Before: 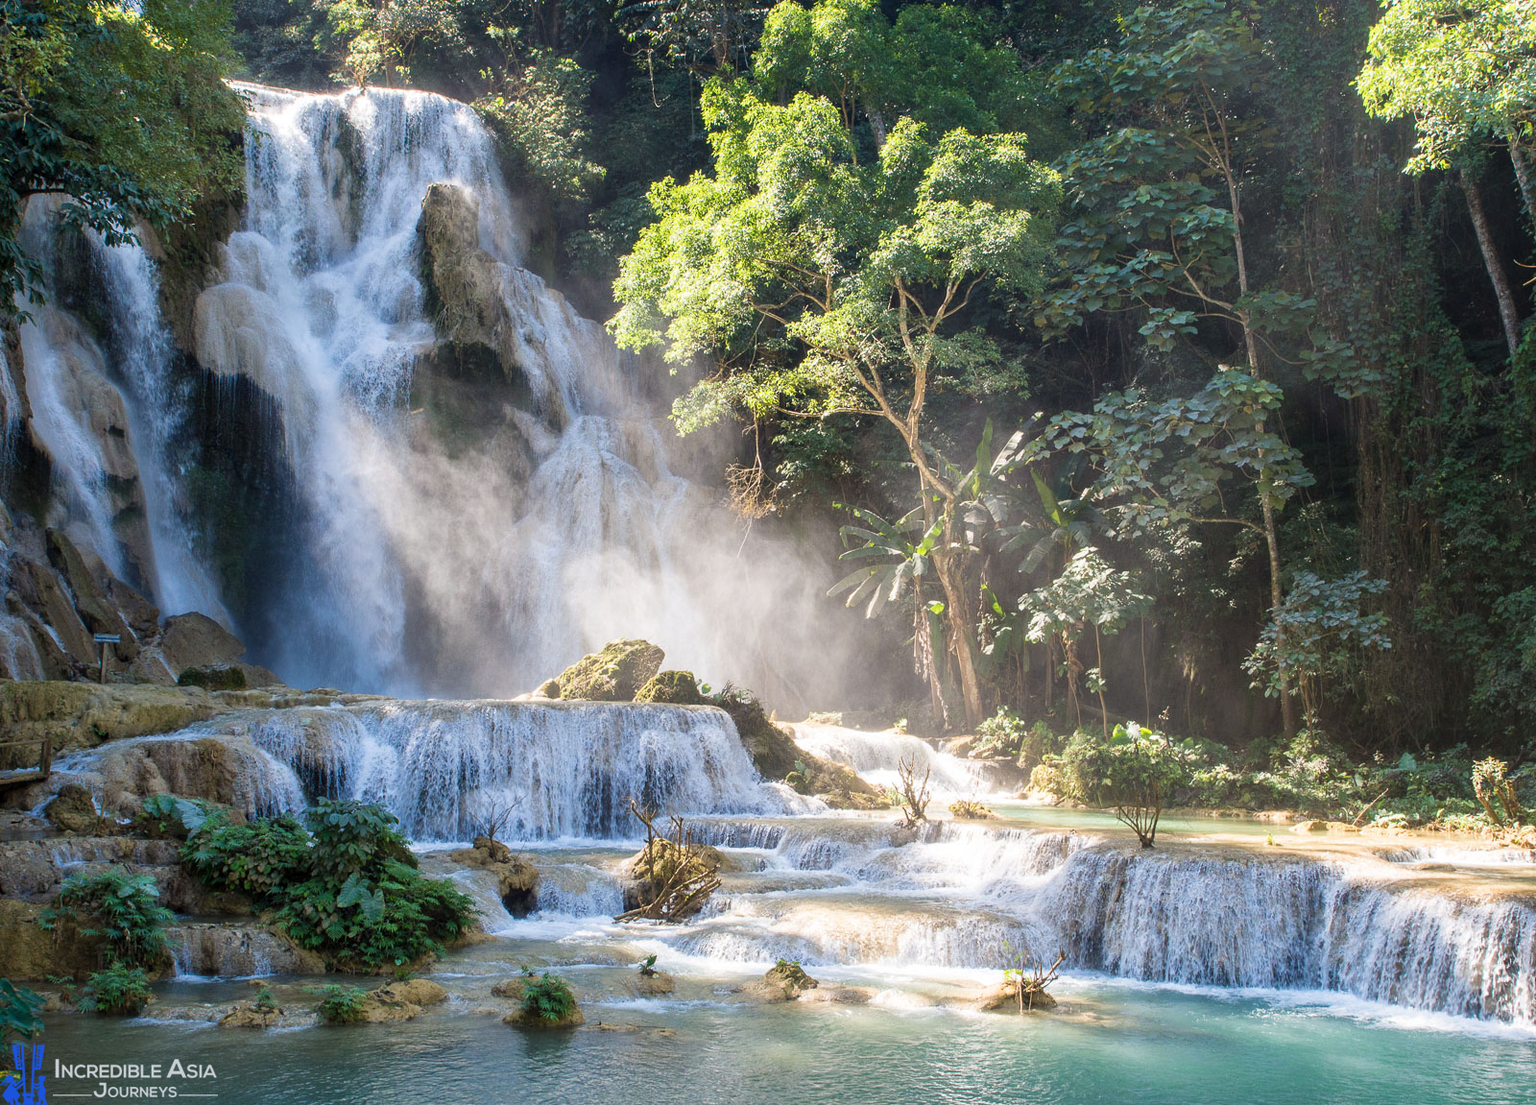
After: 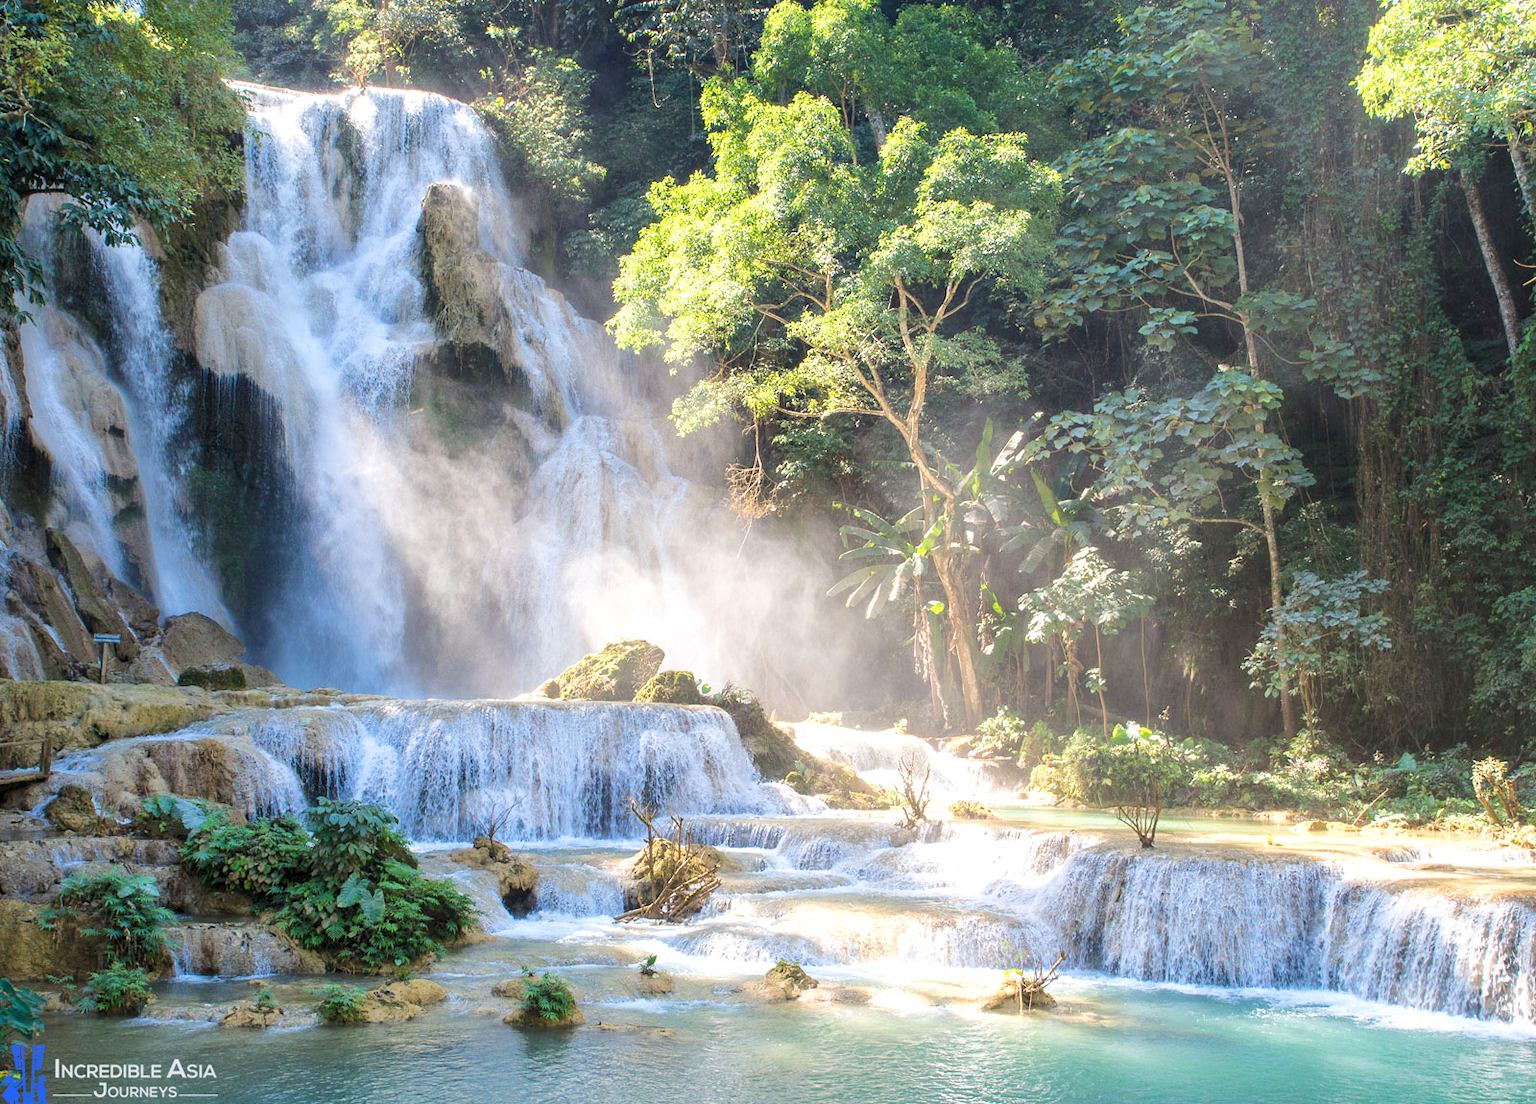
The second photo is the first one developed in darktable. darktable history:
tone equalizer: -8 EV 1.01 EV, -7 EV 1.02 EV, -6 EV 0.973 EV, -5 EV 1 EV, -4 EV 1.01 EV, -3 EV 0.725 EV, -2 EV 0.5 EV, -1 EV 0.27 EV, edges refinement/feathering 500, mask exposure compensation -1.57 EV, preserve details no
